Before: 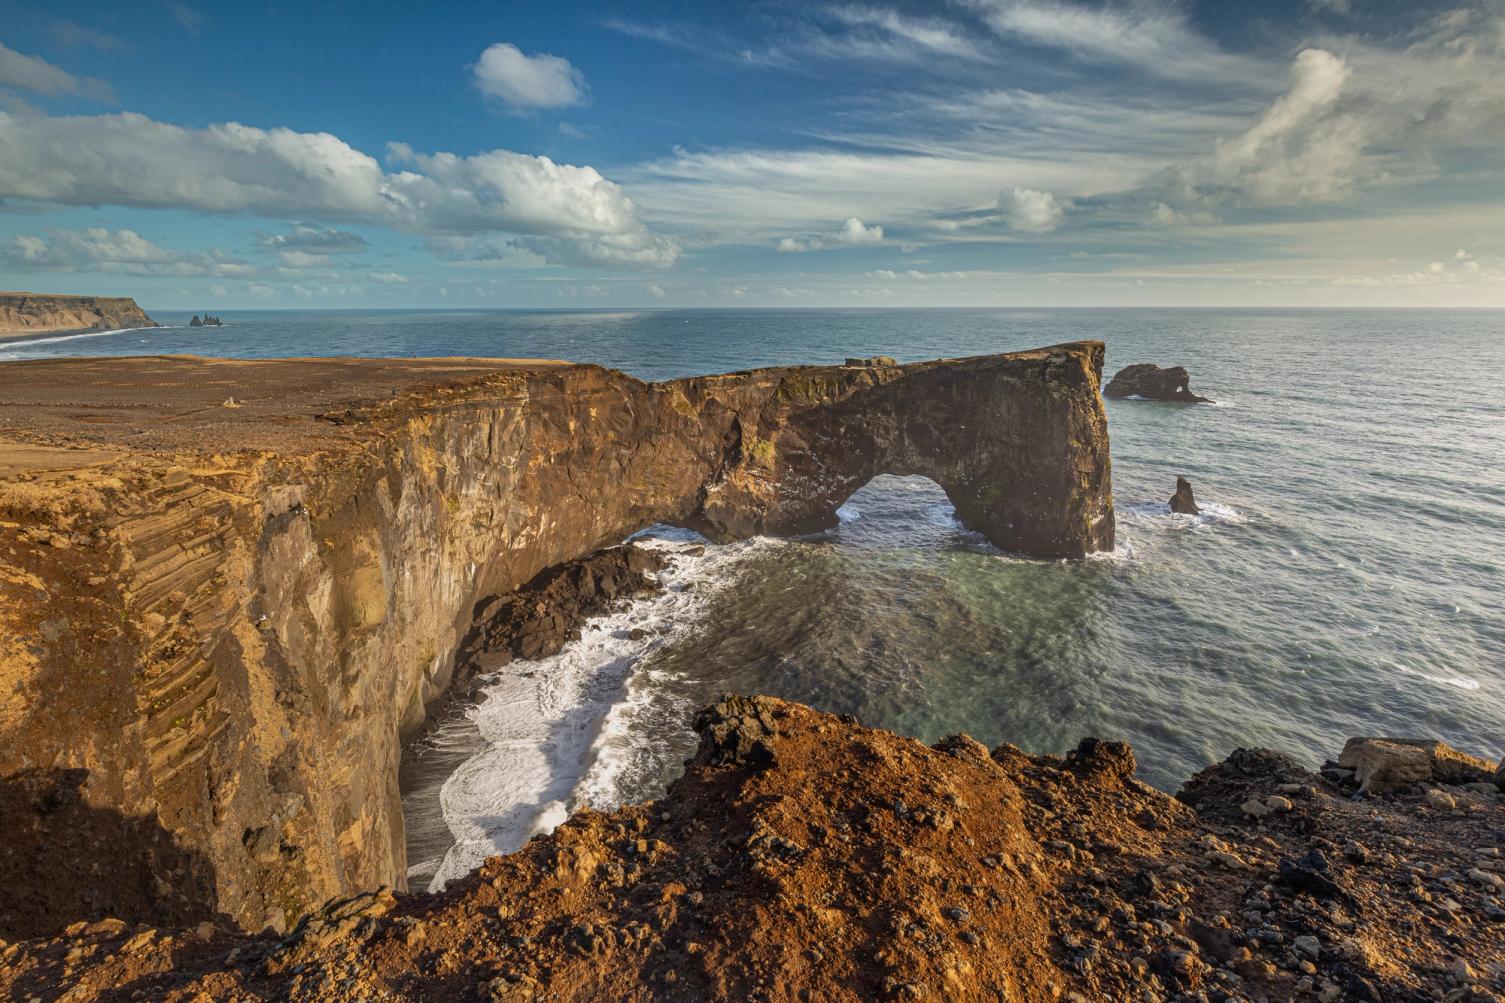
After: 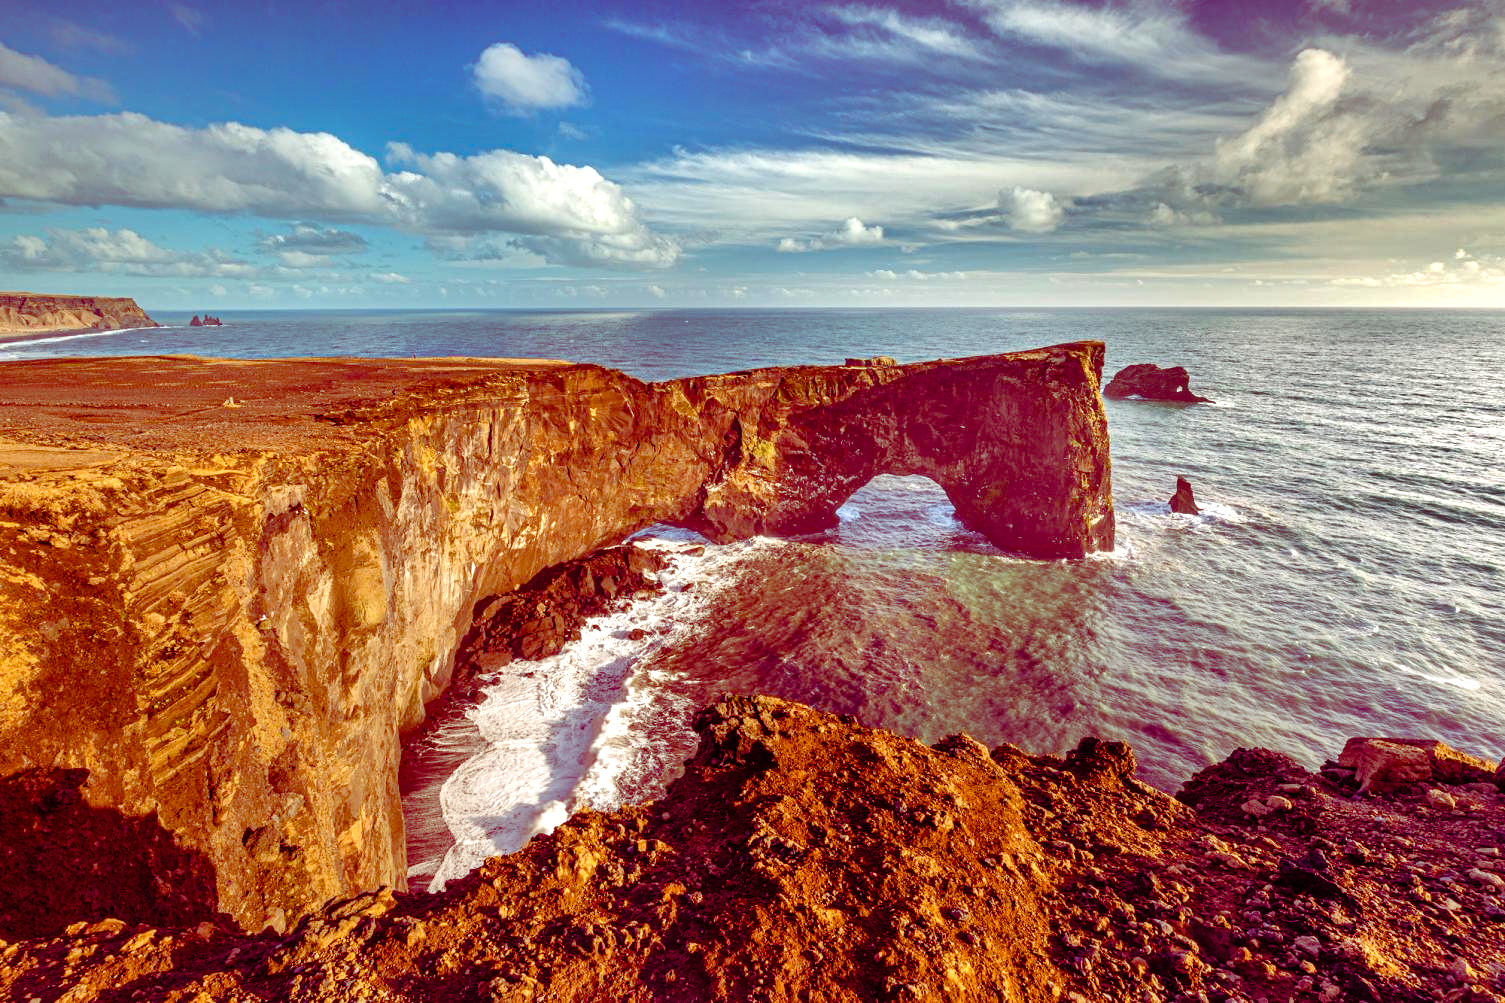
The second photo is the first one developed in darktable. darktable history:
color balance rgb: shadows lift › luminance -18.745%, shadows lift › chroma 35.296%, linear chroma grading › global chroma 14.623%, perceptual saturation grading › global saturation 20%, perceptual saturation grading › highlights -24.848%, perceptual saturation grading › shadows 50.468%
shadows and highlights: shadows 30.63, highlights -62.68, soften with gaussian
exposure: exposure 0.698 EV, compensate highlight preservation false
